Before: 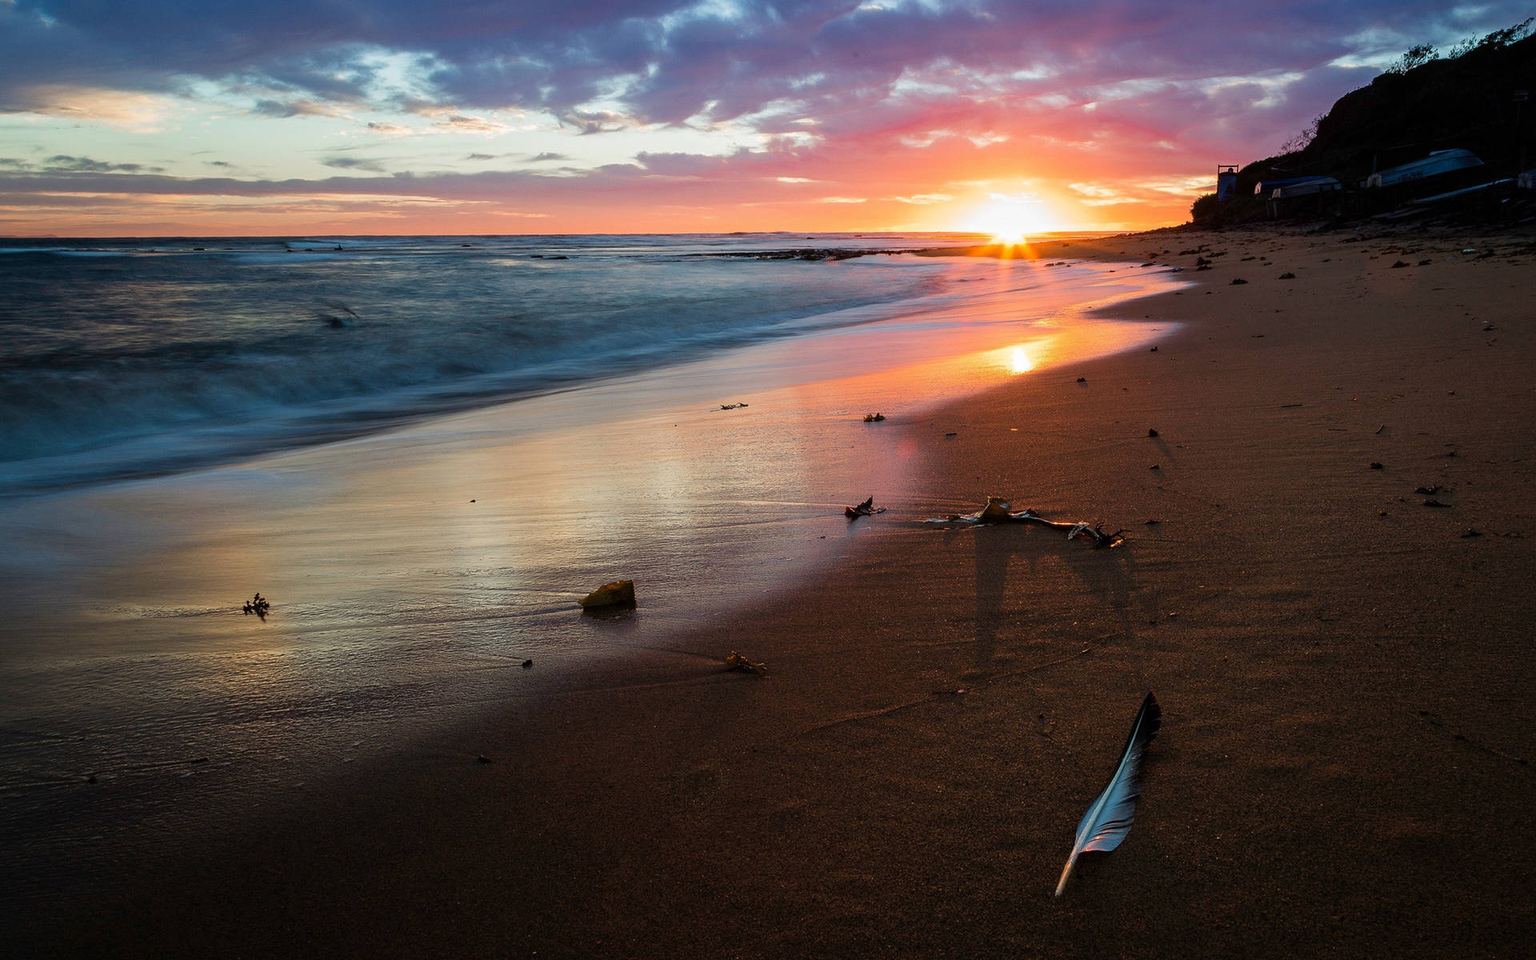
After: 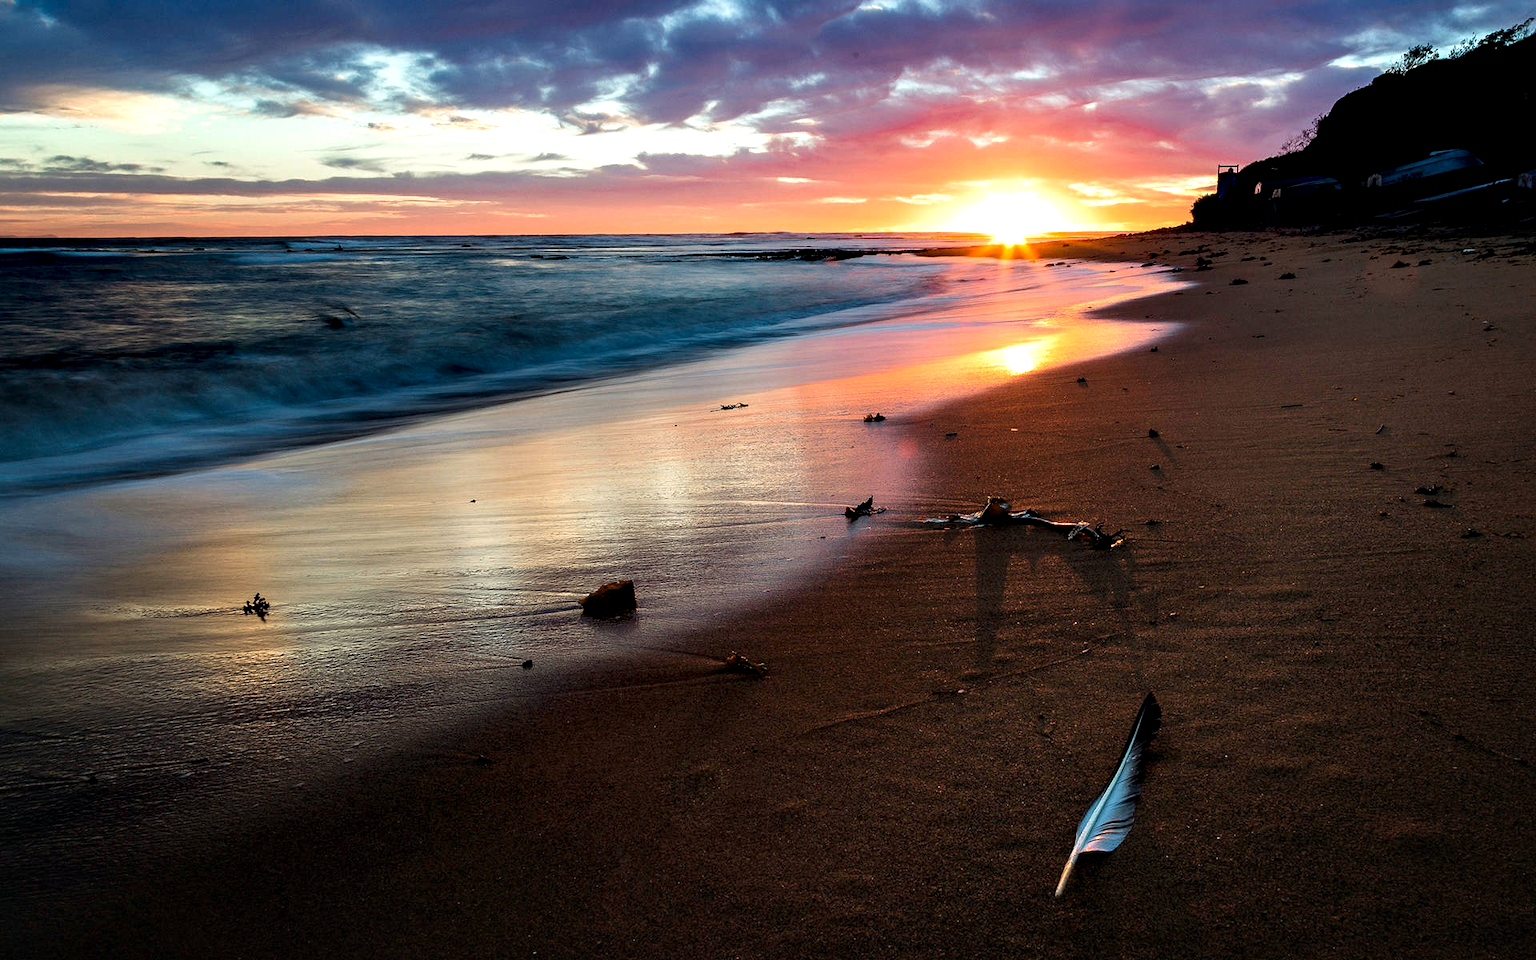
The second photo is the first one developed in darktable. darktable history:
contrast equalizer: octaves 7, y [[0.6 ×6], [0.55 ×6], [0 ×6], [0 ×6], [0 ×6]]
